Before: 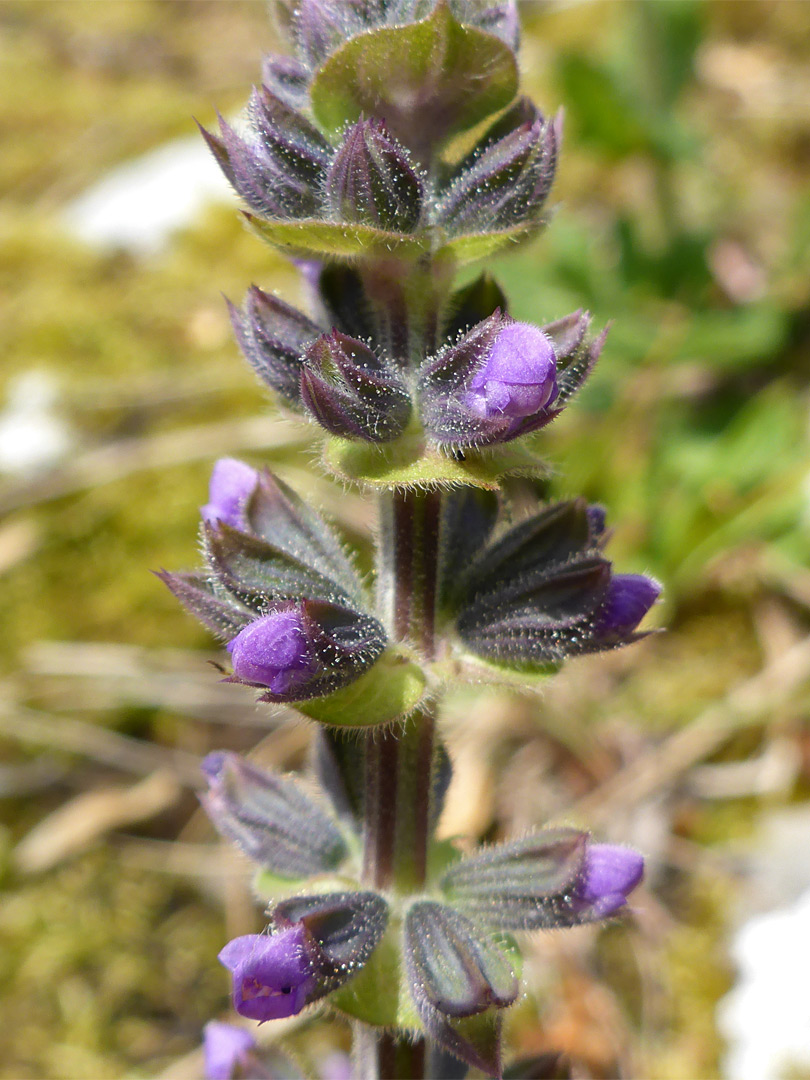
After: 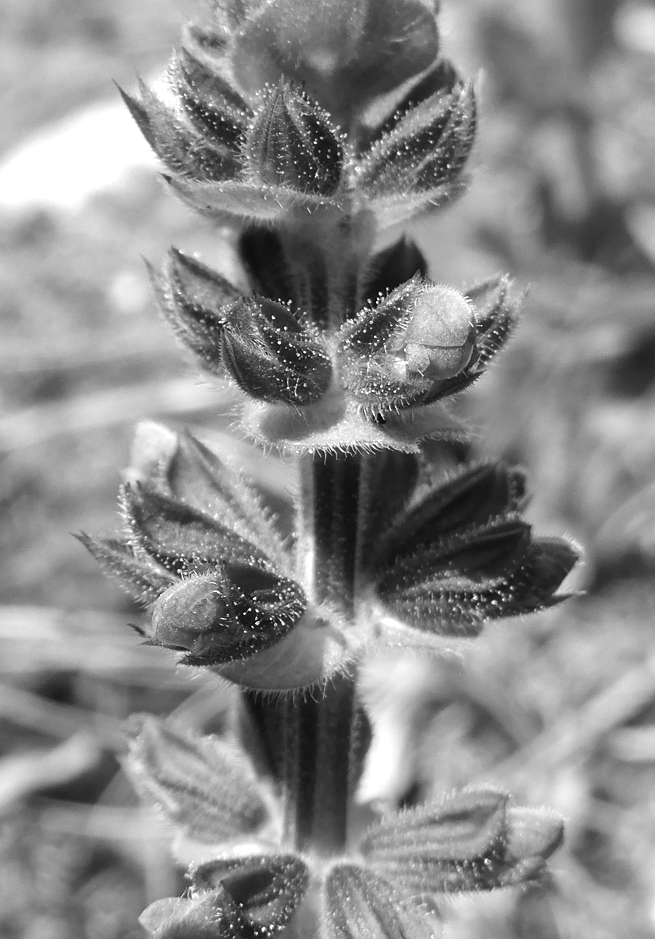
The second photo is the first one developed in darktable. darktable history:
crop: left 9.929%, top 3.475%, right 9.188%, bottom 9.529%
tone equalizer: -8 EV -0.417 EV, -7 EV -0.389 EV, -6 EV -0.333 EV, -5 EV -0.222 EV, -3 EV 0.222 EV, -2 EV 0.333 EV, -1 EV 0.389 EV, +0 EV 0.417 EV, edges refinement/feathering 500, mask exposure compensation -1.57 EV, preserve details no
monochrome: a -3.63, b -0.465
